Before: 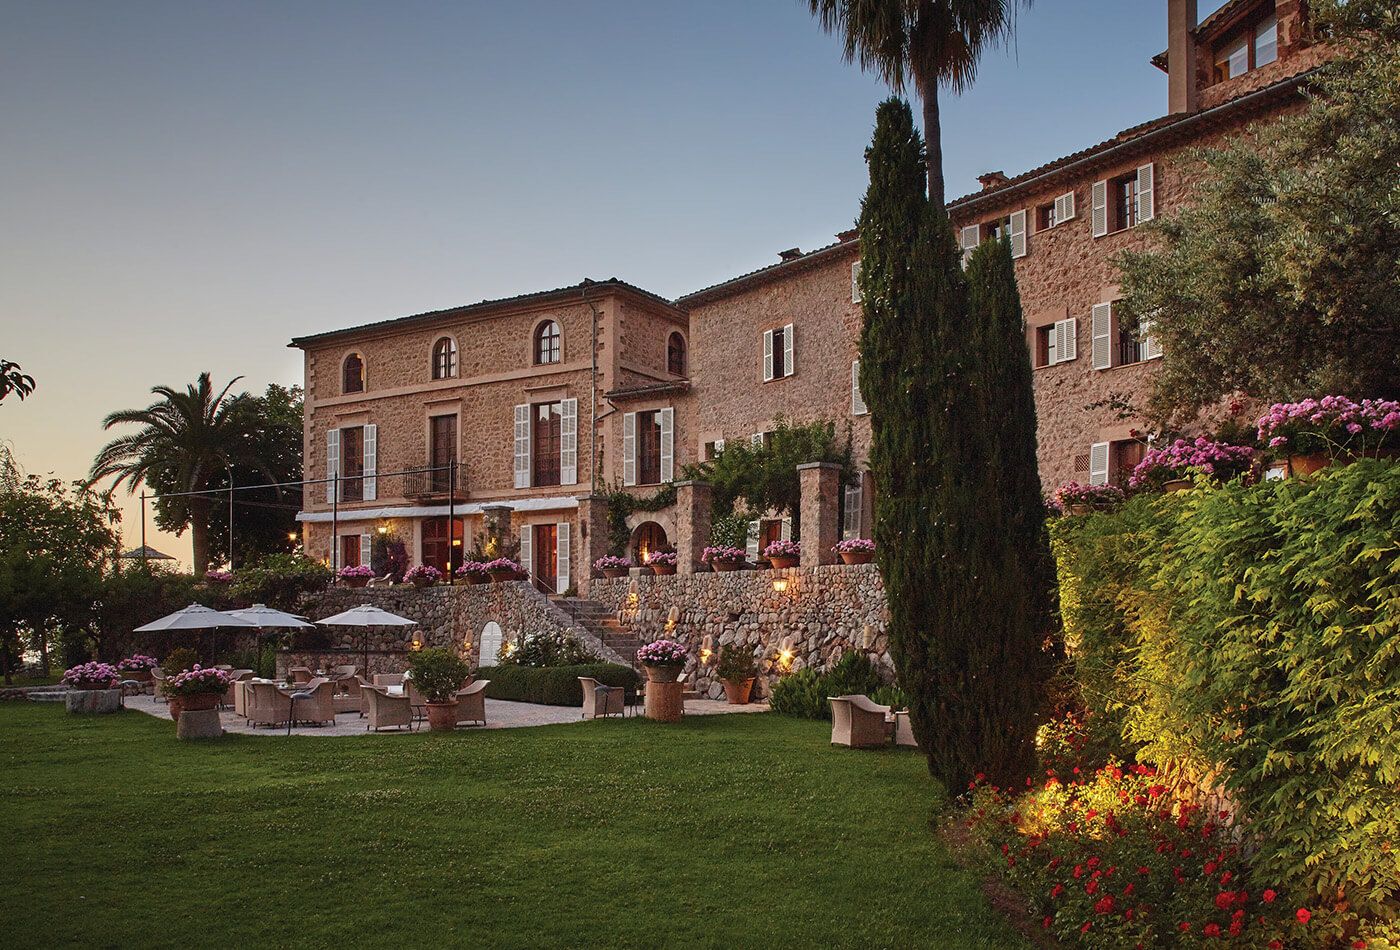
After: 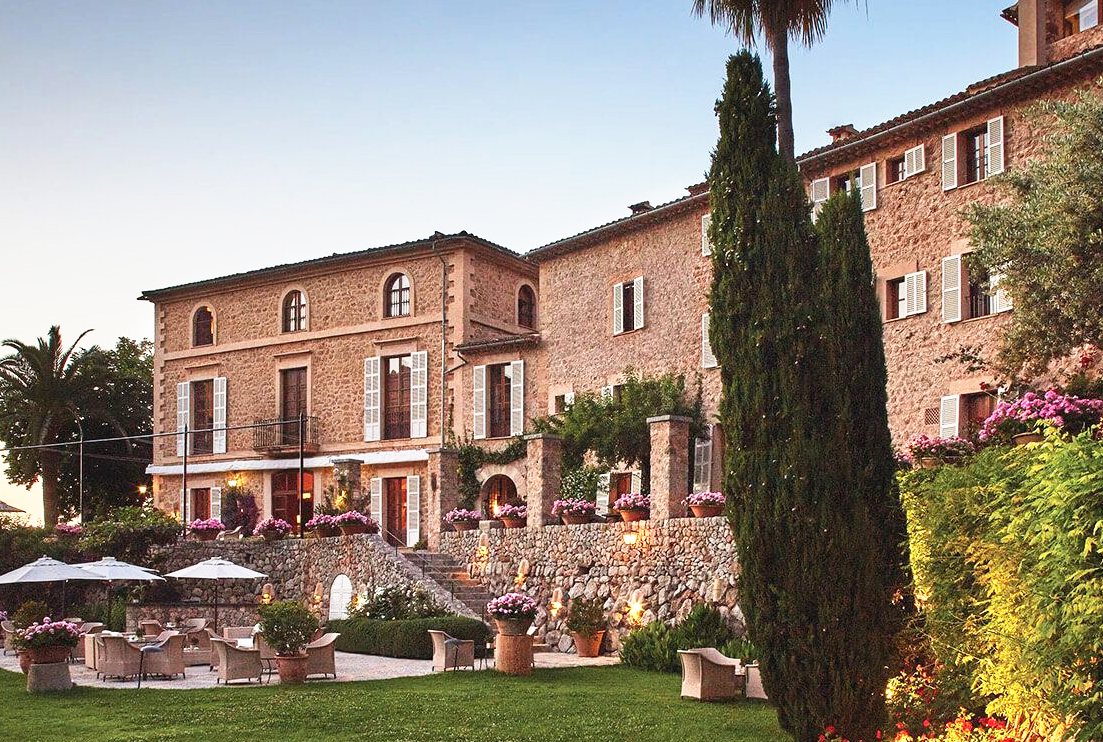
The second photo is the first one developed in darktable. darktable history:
crop and rotate: left 10.77%, top 5.1%, right 10.41%, bottom 16.76%
base curve: curves: ch0 [(0, 0) (0.495, 0.917) (1, 1)], preserve colors none
tone equalizer: on, module defaults
